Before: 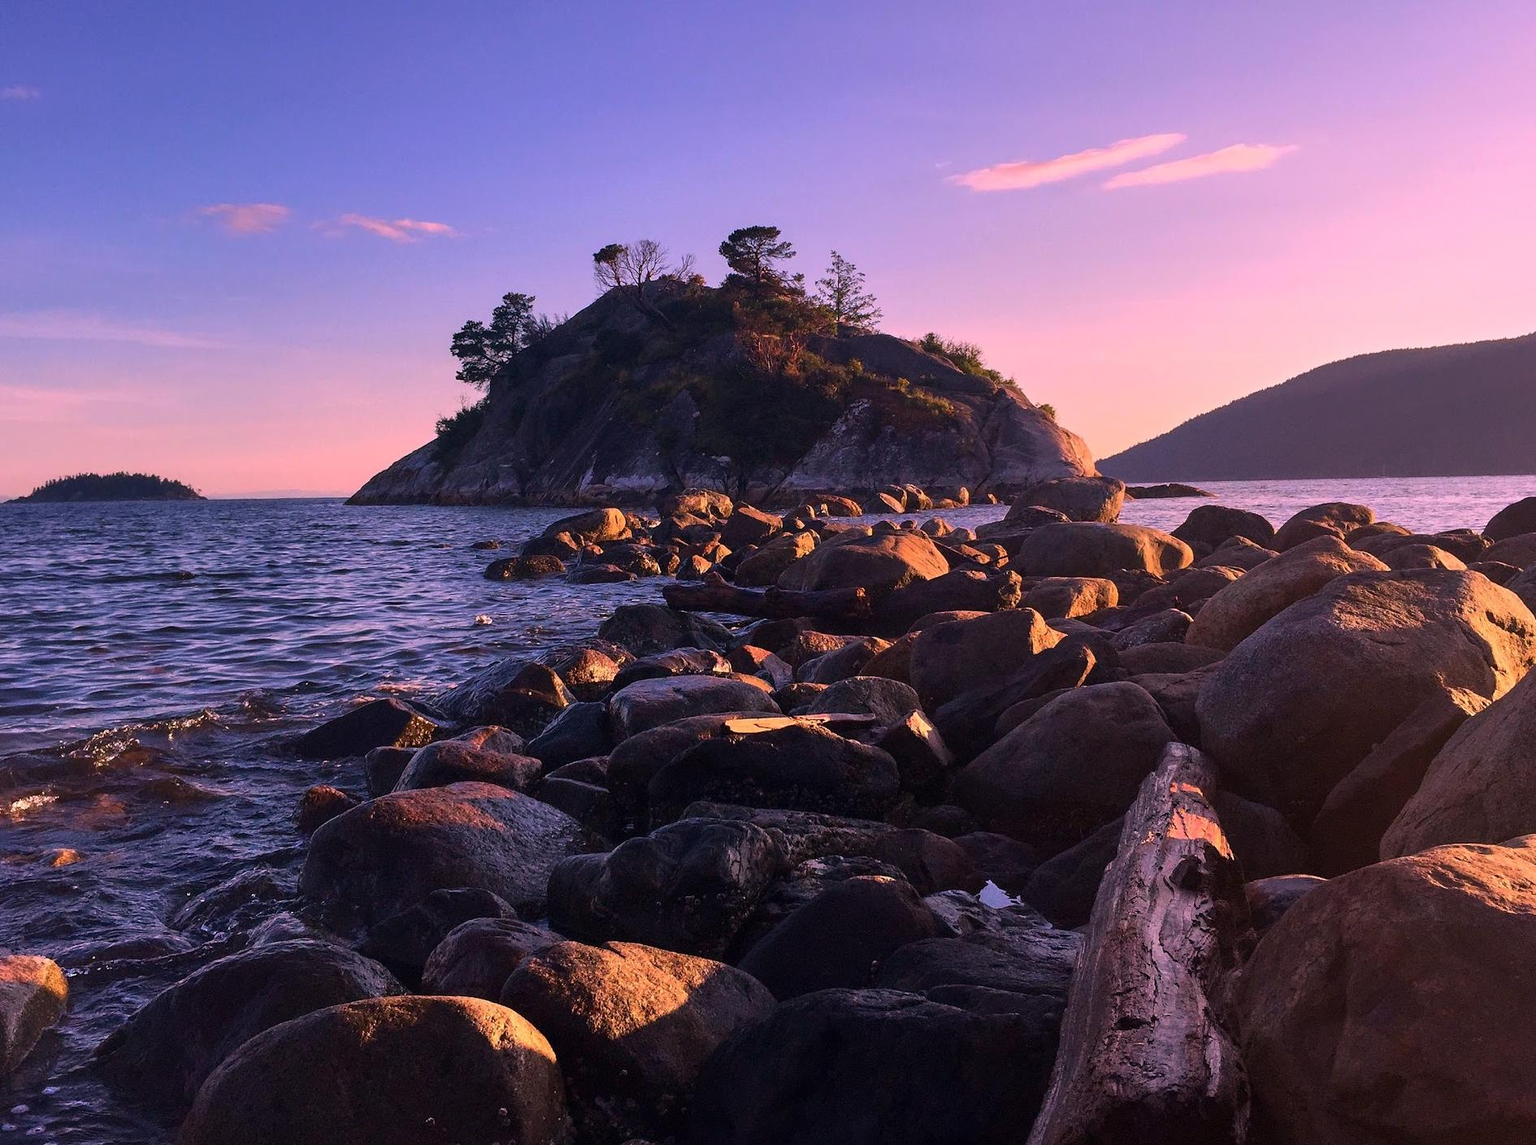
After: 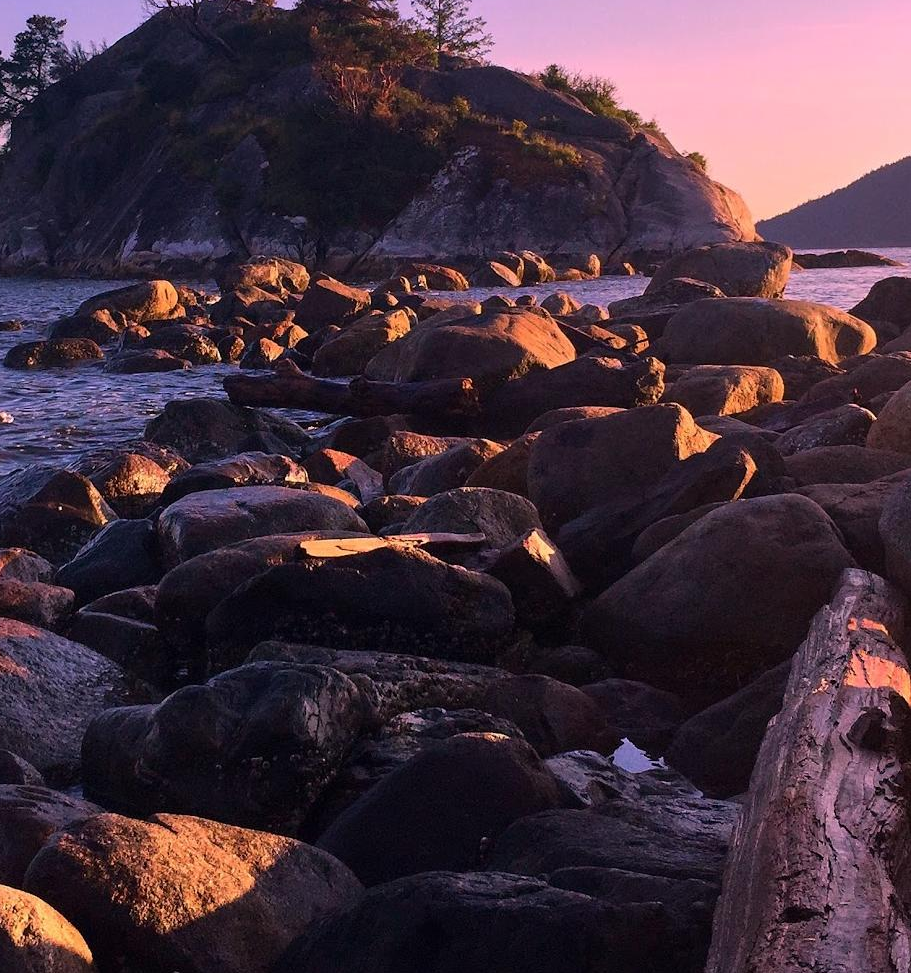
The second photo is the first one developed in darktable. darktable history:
crop: left 31.351%, top 24.552%, right 20.43%, bottom 6.362%
